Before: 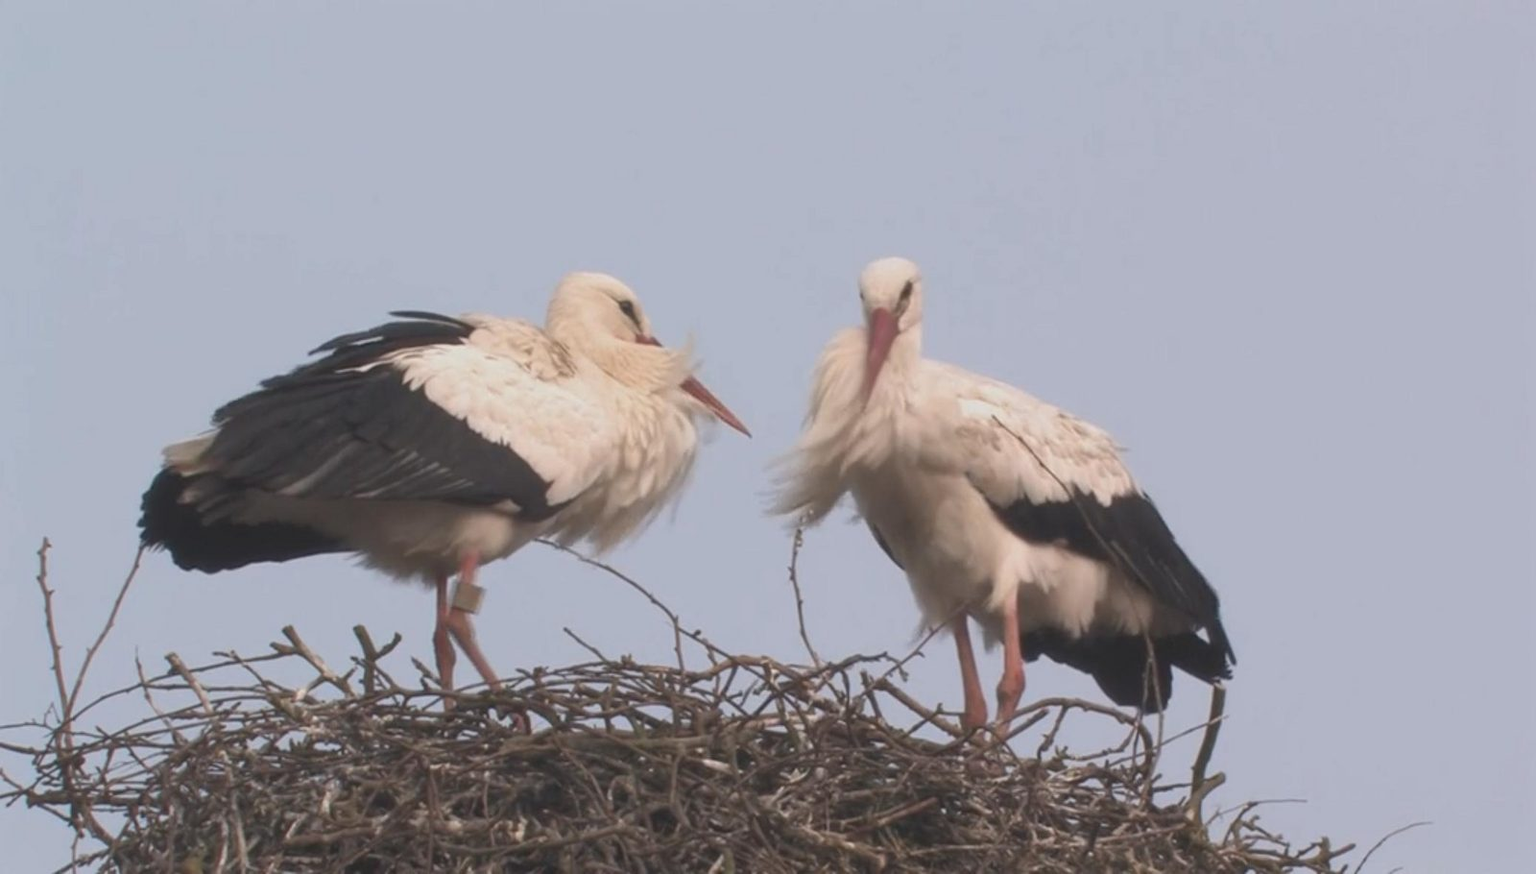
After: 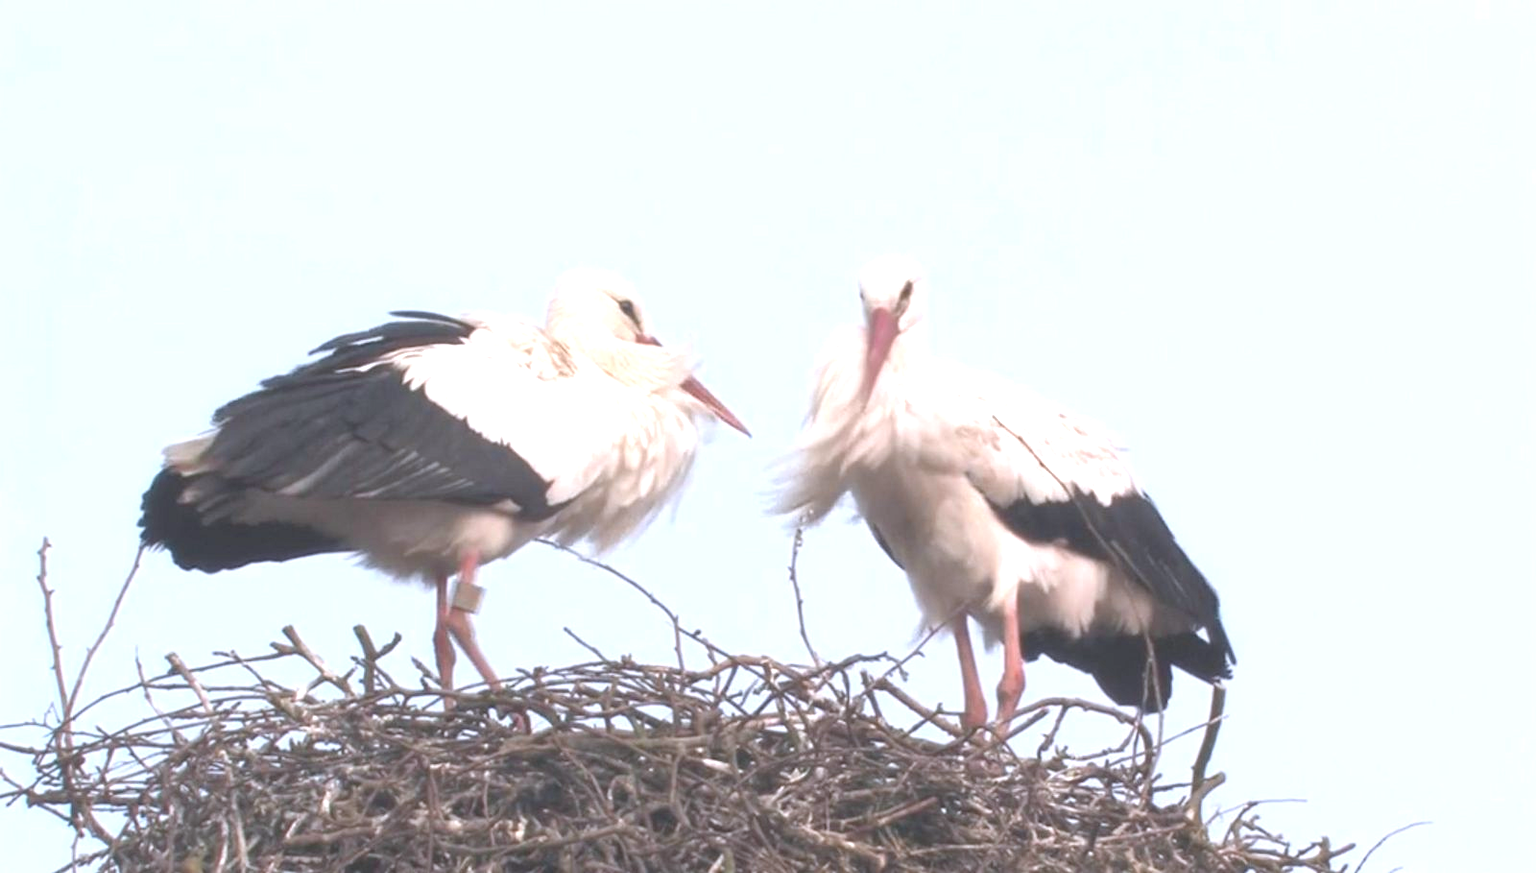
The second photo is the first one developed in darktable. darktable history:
exposure: black level correction 0, exposure 1.2 EV, compensate highlight preservation false
color correction: highlights a* -0.772, highlights b* -8.92
